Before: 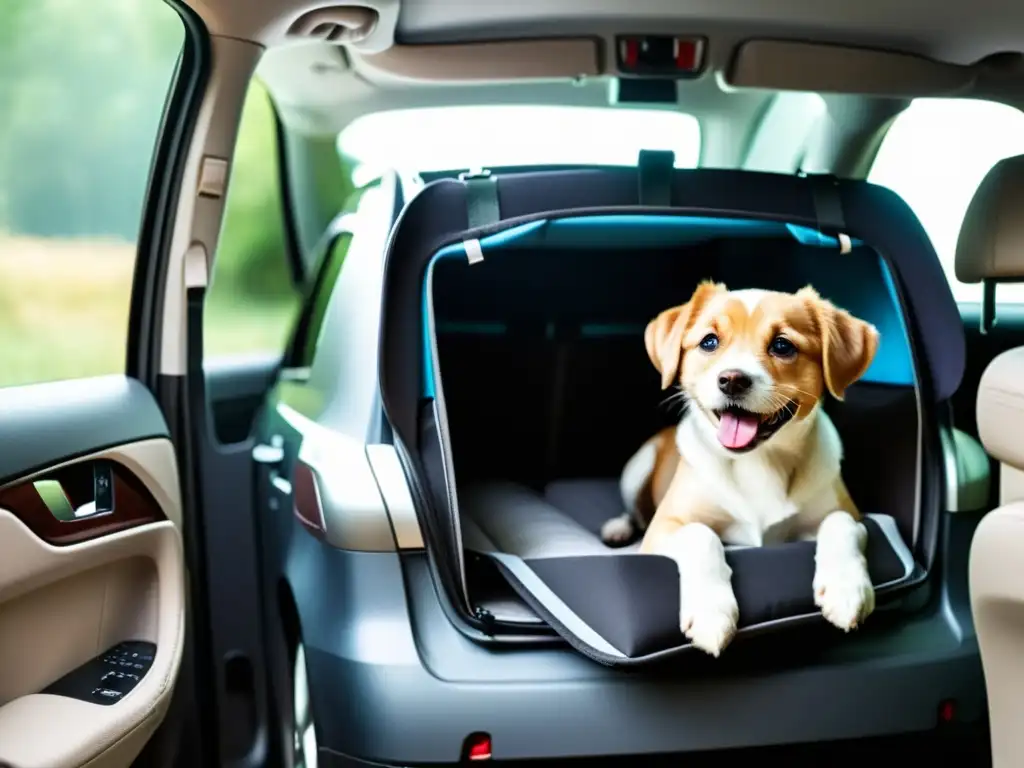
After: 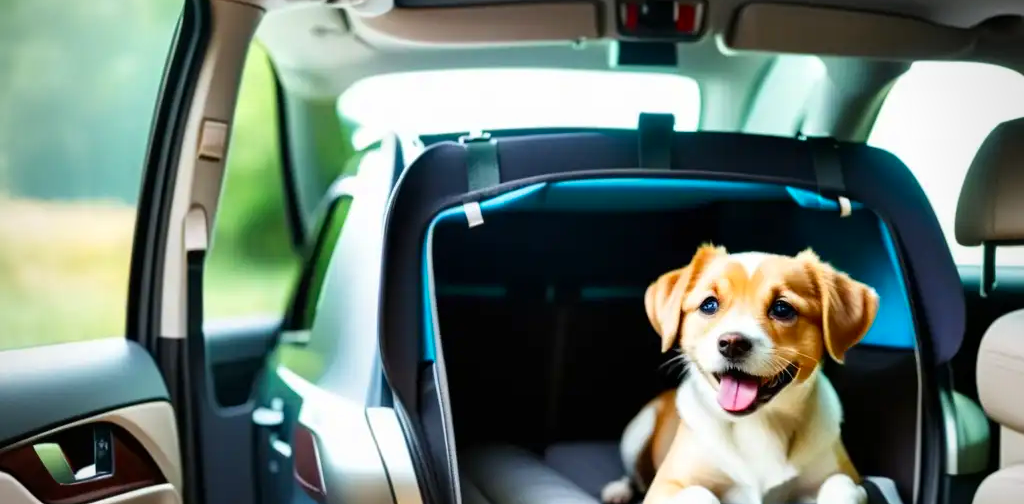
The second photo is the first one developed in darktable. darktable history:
exposure: compensate highlight preservation false
vignetting: fall-off radius 60.92%
crop and rotate: top 4.848%, bottom 29.503%
color zones: curves: ch0 [(0, 0.613) (0.01, 0.613) (0.245, 0.448) (0.498, 0.529) (0.642, 0.665) (0.879, 0.777) (0.99, 0.613)]; ch1 [(0, 0) (0.143, 0) (0.286, 0) (0.429, 0) (0.571, 0) (0.714, 0) (0.857, 0)], mix -121.96%
